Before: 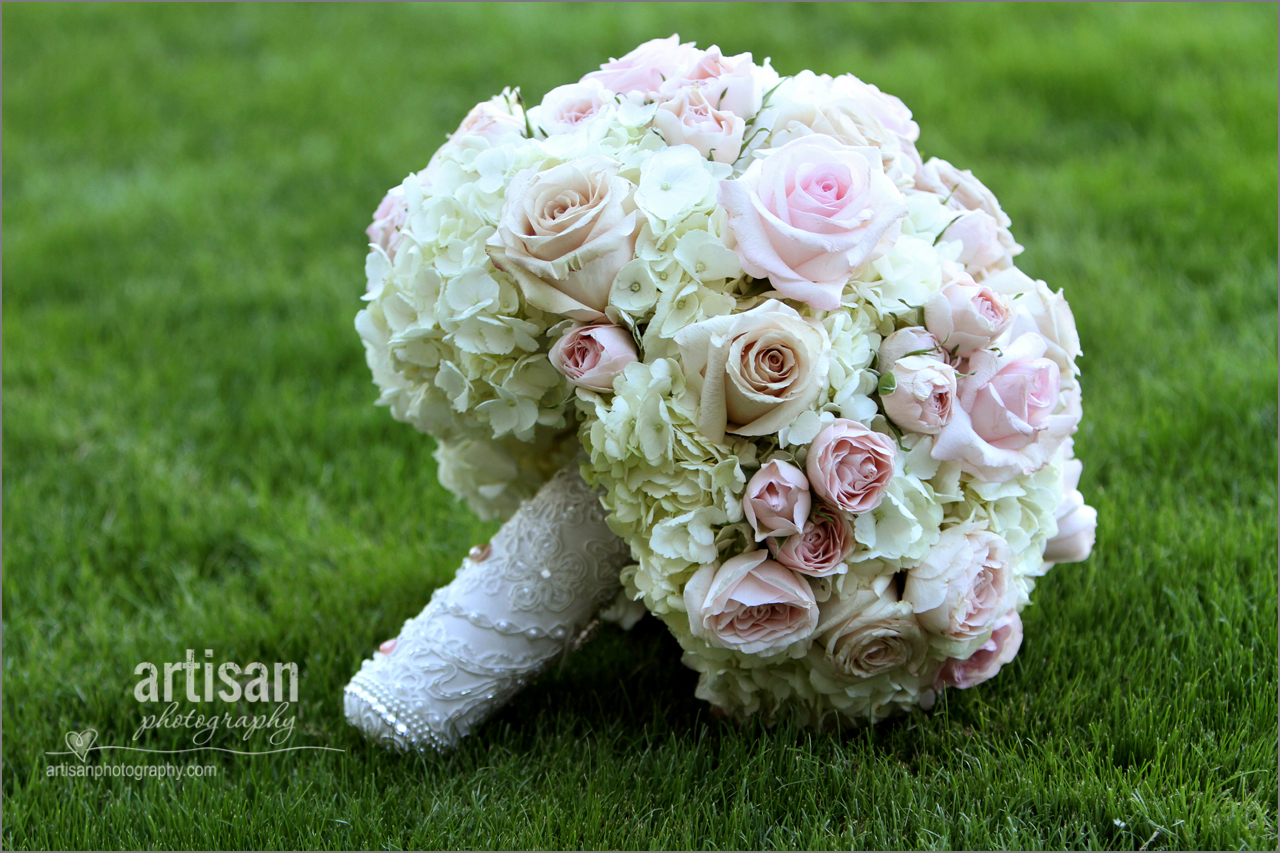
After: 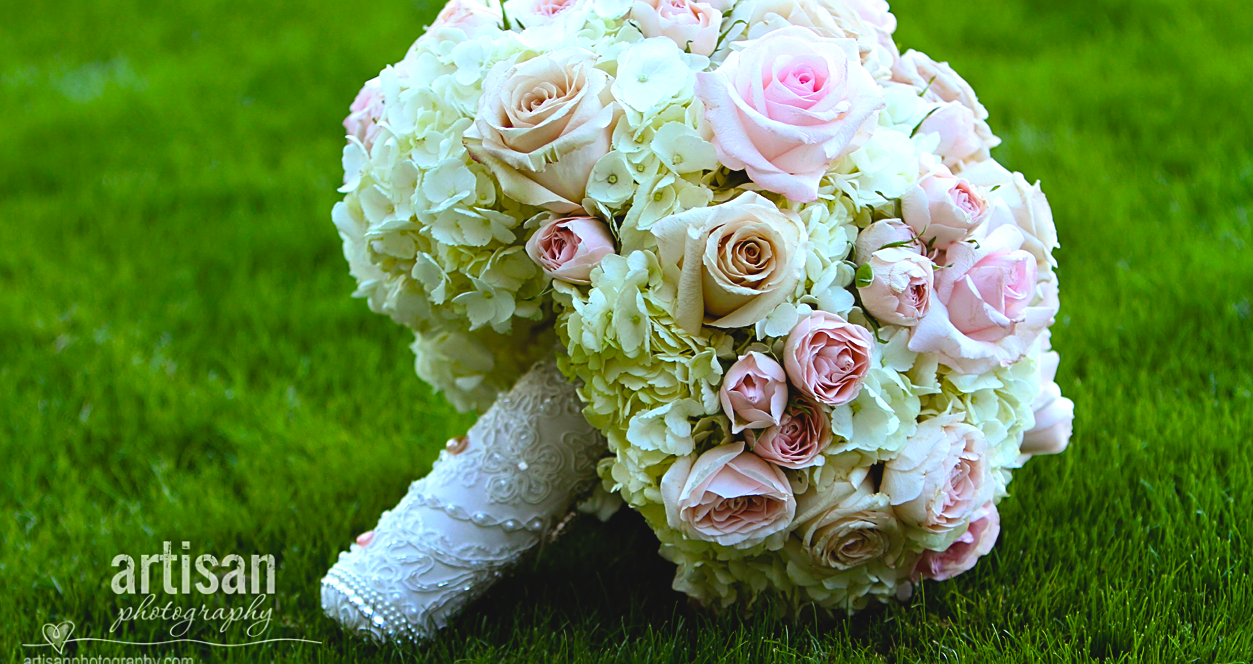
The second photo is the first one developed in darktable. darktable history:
crop and rotate: left 1.814%, top 12.818%, right 0.25%, bottom 9.225%
contrast brightness saturation: contrast -0.11
color balance rgb: linear chroma grading › global chroma 50%, perceptual saturation grading › global saturation 2.34%, global vibrance 6.64%, contrast 12.71%, saturation formula JzAzBz (2021)
sharpen: amount 0.478
